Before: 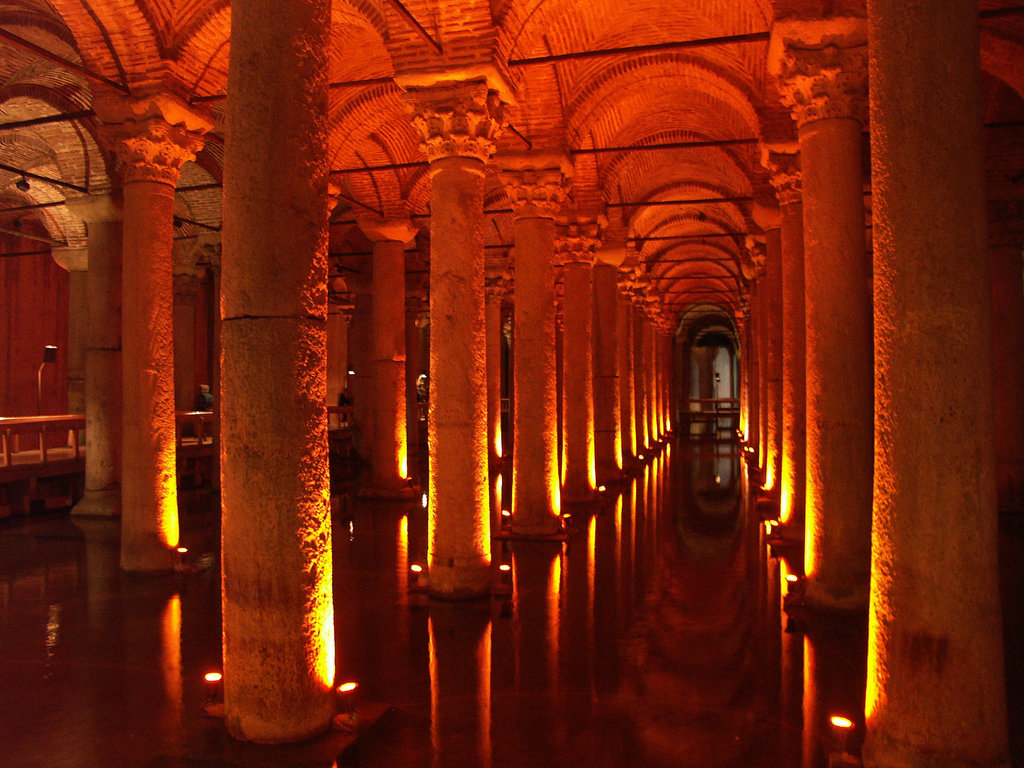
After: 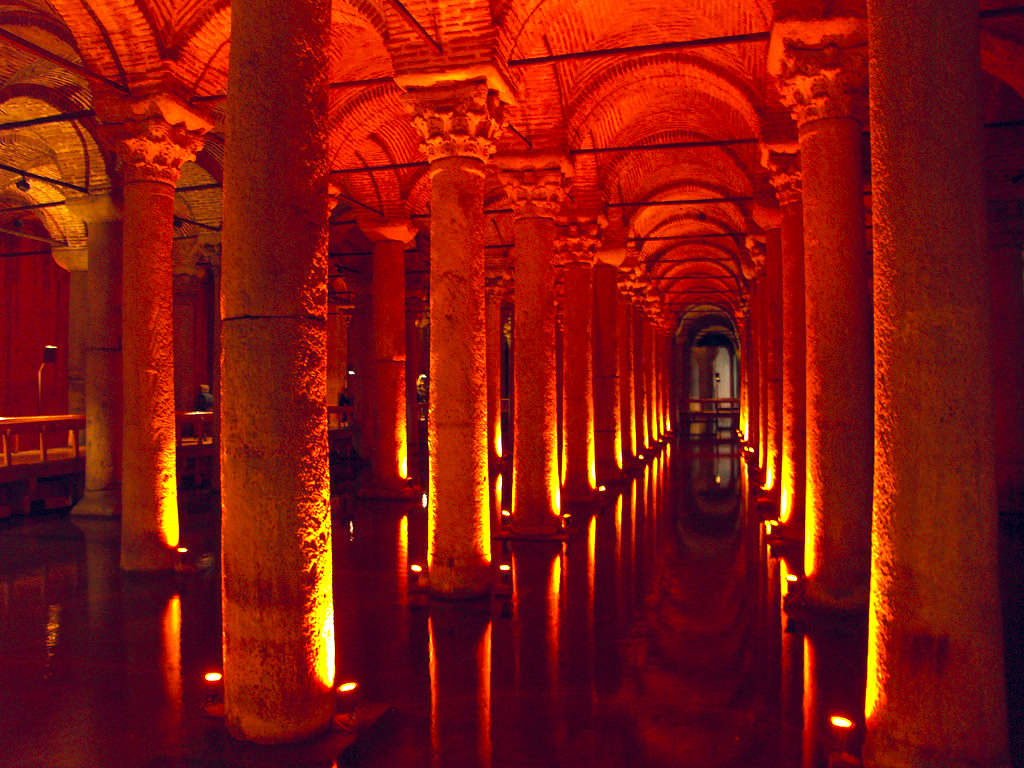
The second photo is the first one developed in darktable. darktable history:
color balance rgb: global offset › chroma 0.1%, global offset › hue 253.37°, perceptual saturation grading › global saturation 30.248%, perceptual brilliance grading › global brilliance 12.022%
color correction: highlights b* 2.89
